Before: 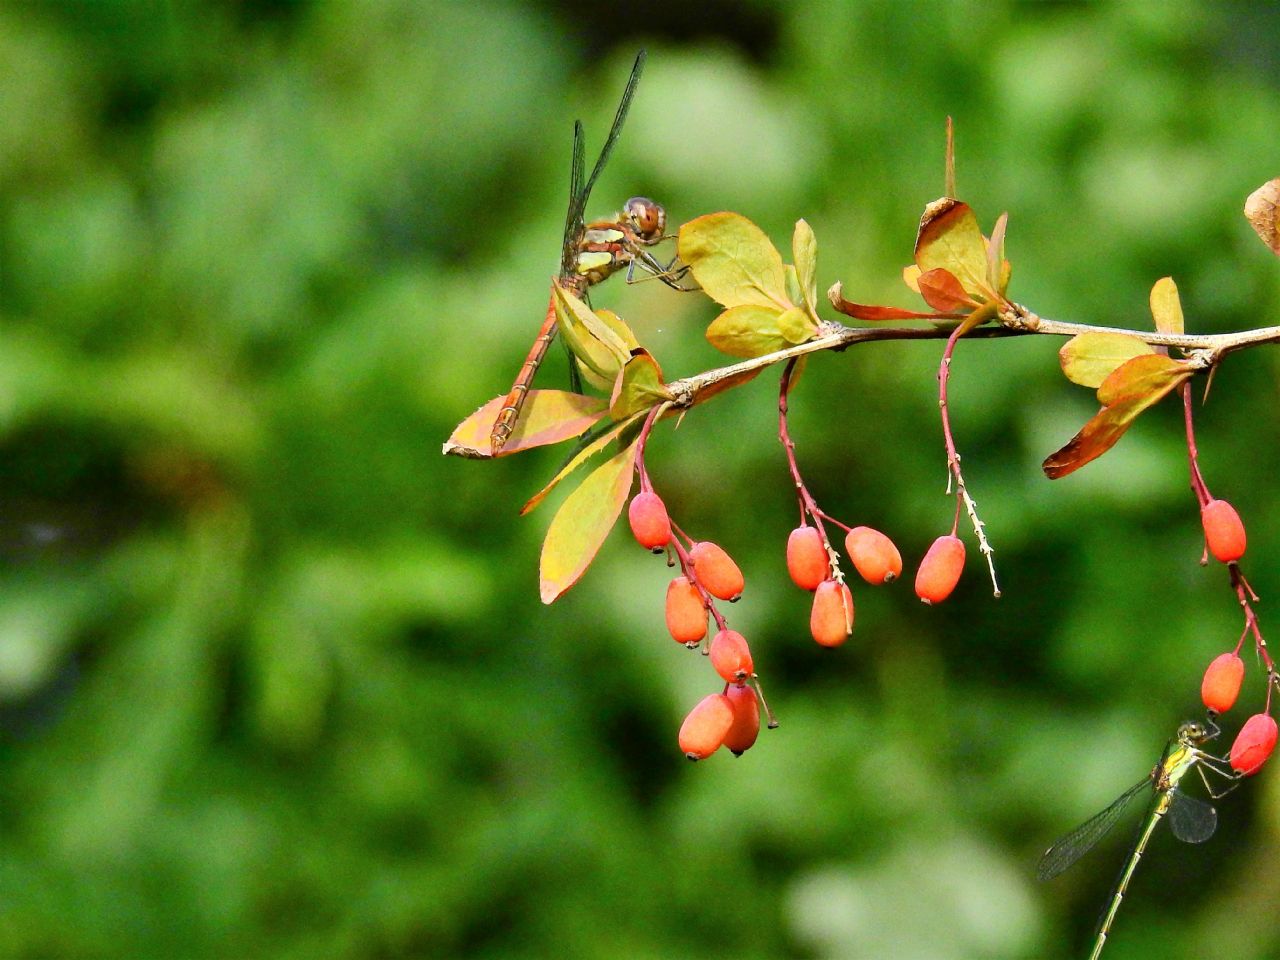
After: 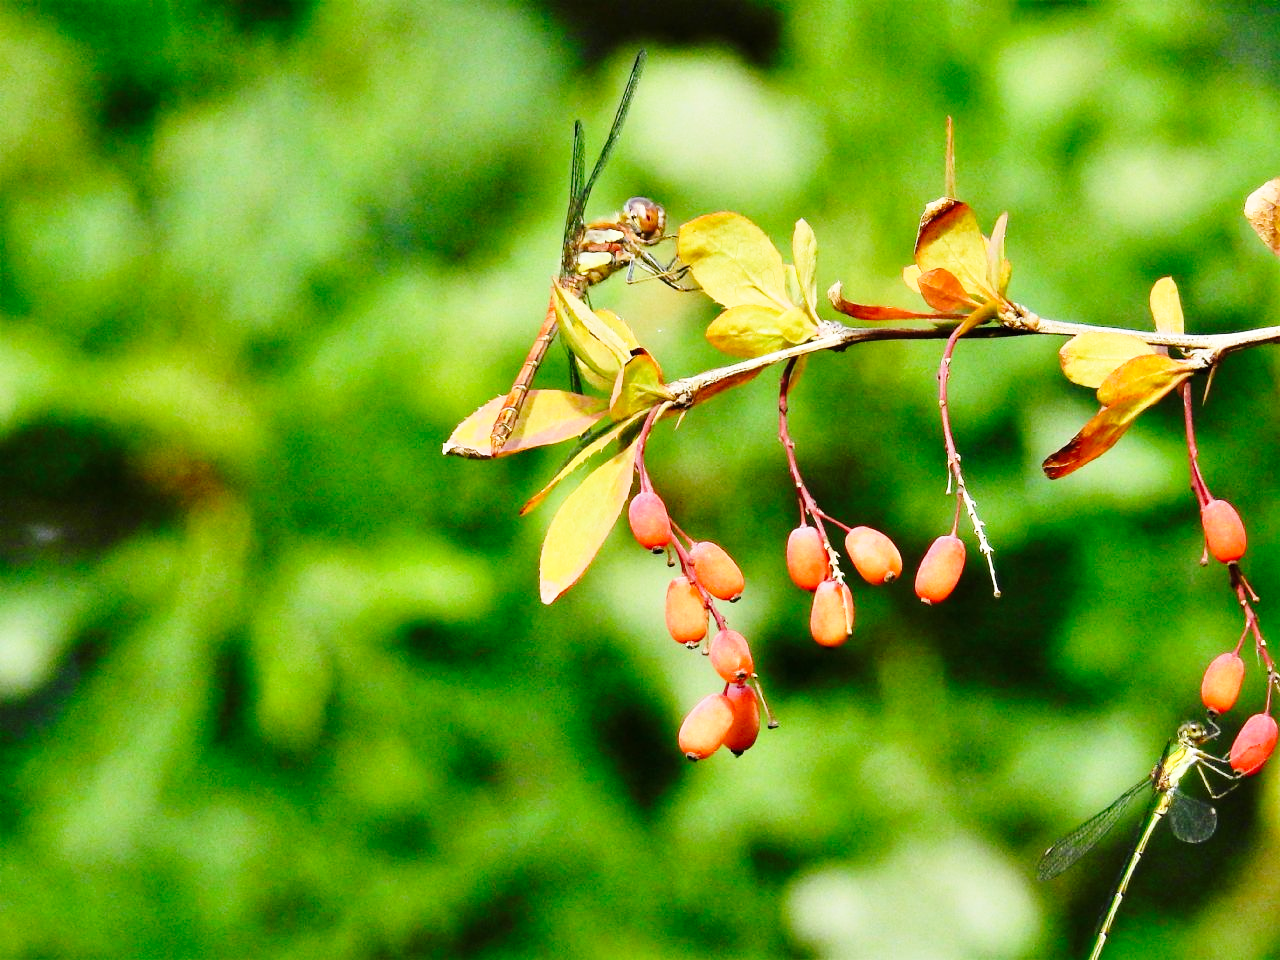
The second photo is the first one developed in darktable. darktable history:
color zones: curves: ch0 [(0.068, 0.464) (0.25, 0.5) (0.48, 0.508) (0.75, 0.536) (0.886, 0.476) (0.967, 0.456)]; ch1 [(0.066, 0.456) (0.25, 0.5) (0.616, 0.508) (0.746, 0.56) (0.934, 0.444)]
base curve: curves: ch0 [(0, 0) (0.028, 0.03) (0.121, 0.232) (0.46, 0.748) (0.859, 0.968) (1, 1)], preserve colors none
